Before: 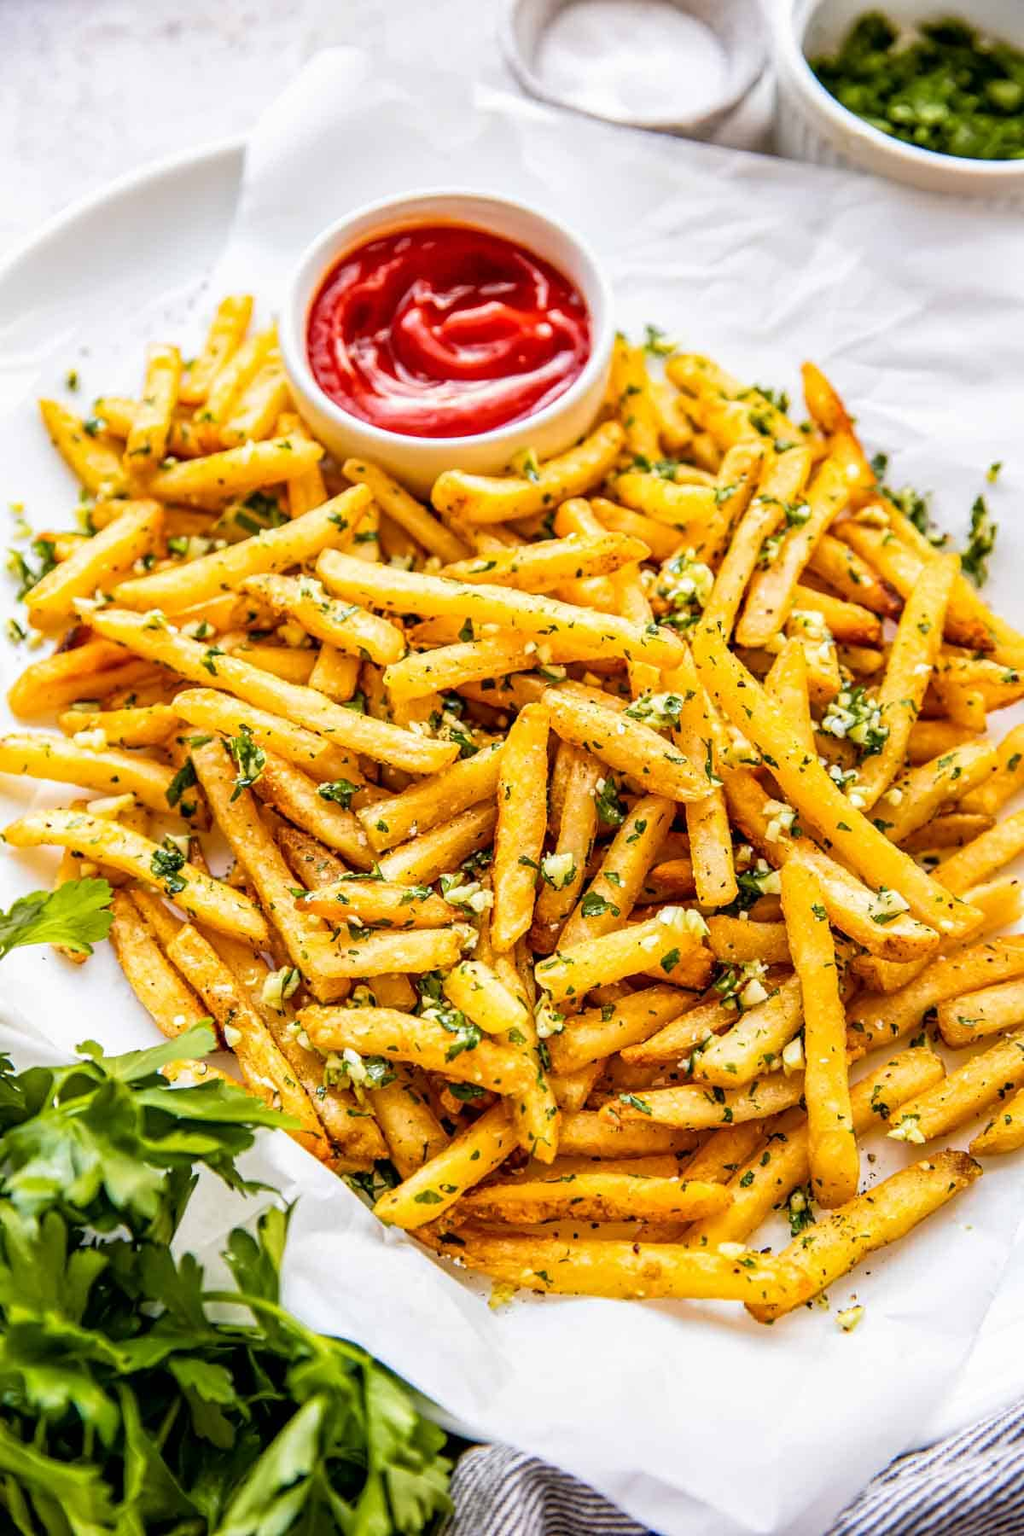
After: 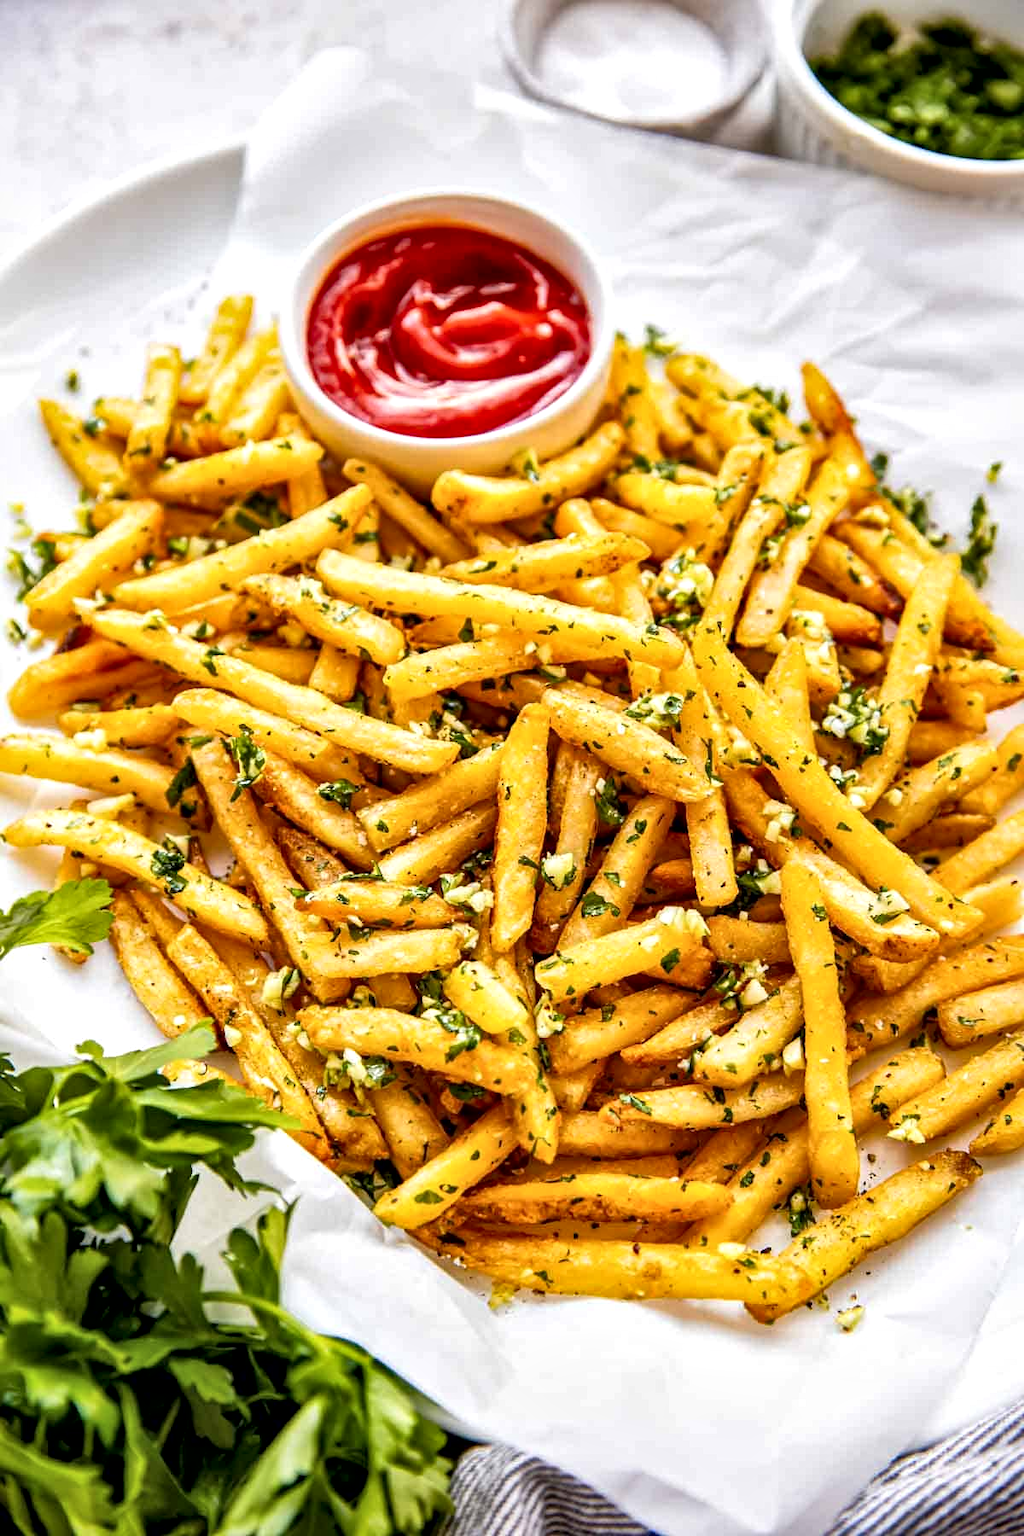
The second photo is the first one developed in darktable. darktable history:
local contrast: mode bilateral grid, contrast 25, coarseness 46, detail 152%, midtone range 0.2
